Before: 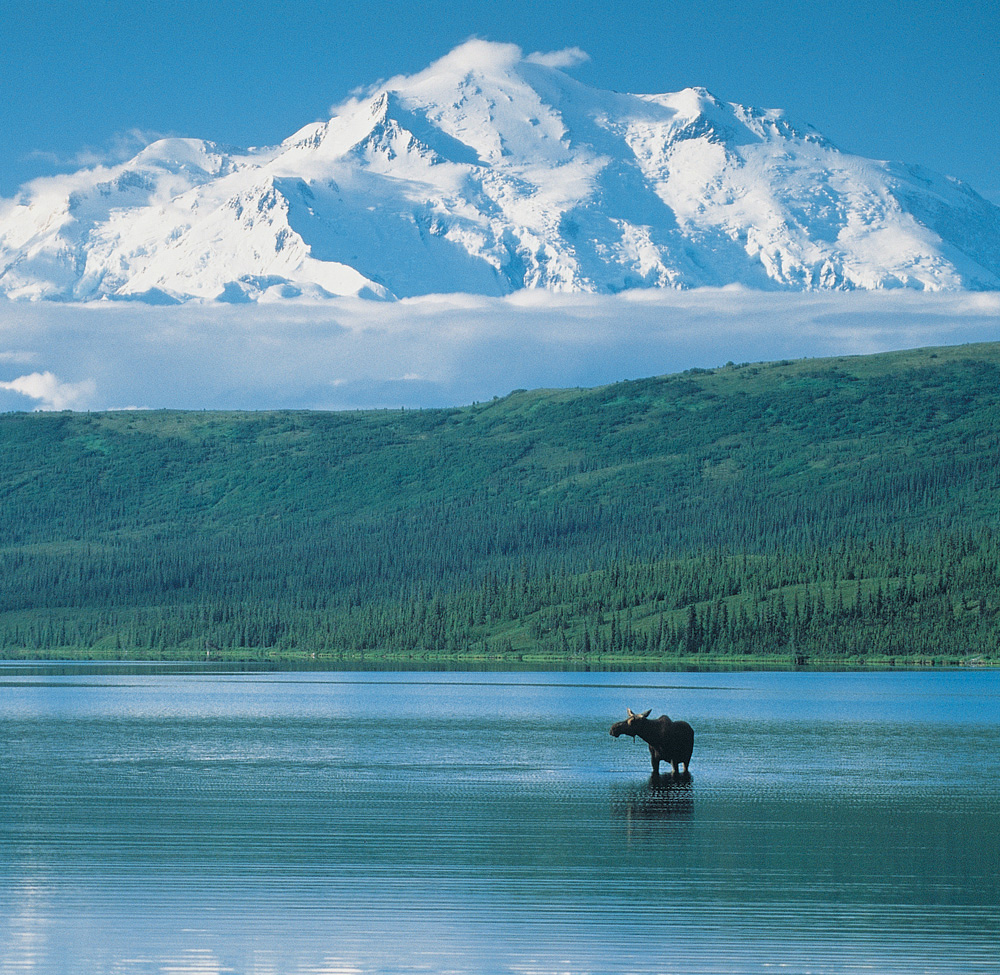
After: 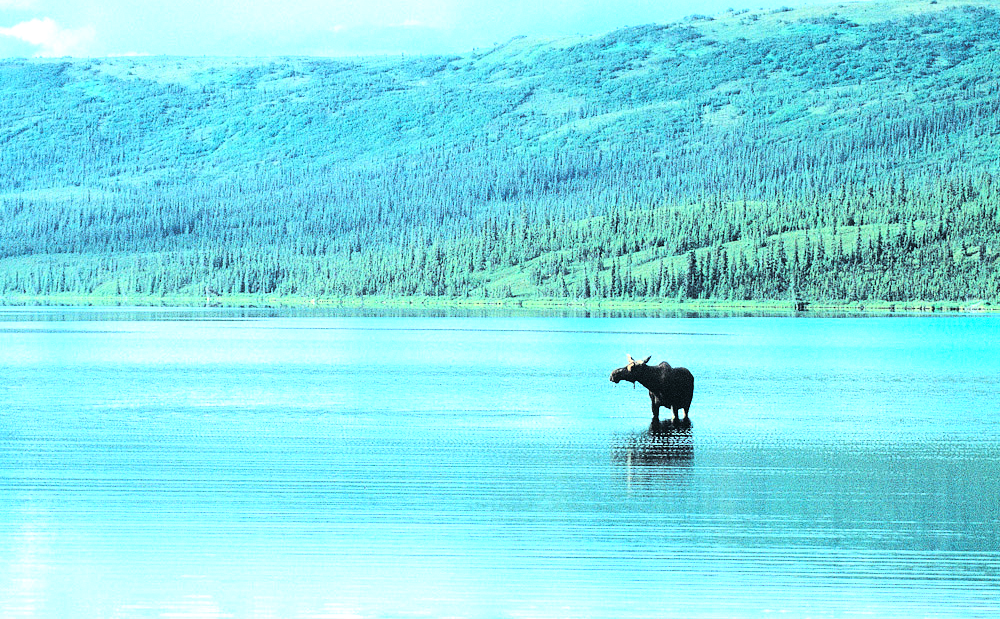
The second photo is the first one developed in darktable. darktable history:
rgb curve: curves: ch0 [(0, 0) (0.21, 0.15) (0.24, 0.21) (0.5, 0.75) (0.75, 0.96) (0.89, 0.99) (1, 1)]; ch1 [(0, 0.02) (0.21, 0.13) (0.25, 0.2) (0.5, 0.67) (0.75, 0.9) (0.89, 0.97) (1, 1)]; ch2 [(0, 0.02) (0.21, 0.13) (0.25, 0.2) (0.5, 0.67) (0.75, 0.9) (0.89, 0.97) (1, 1)], compensate middle gray true
crop and rotate: top 36.435%
exposure: black level correction 0, exposure 1.1 EV, compensate highlight preservation false
